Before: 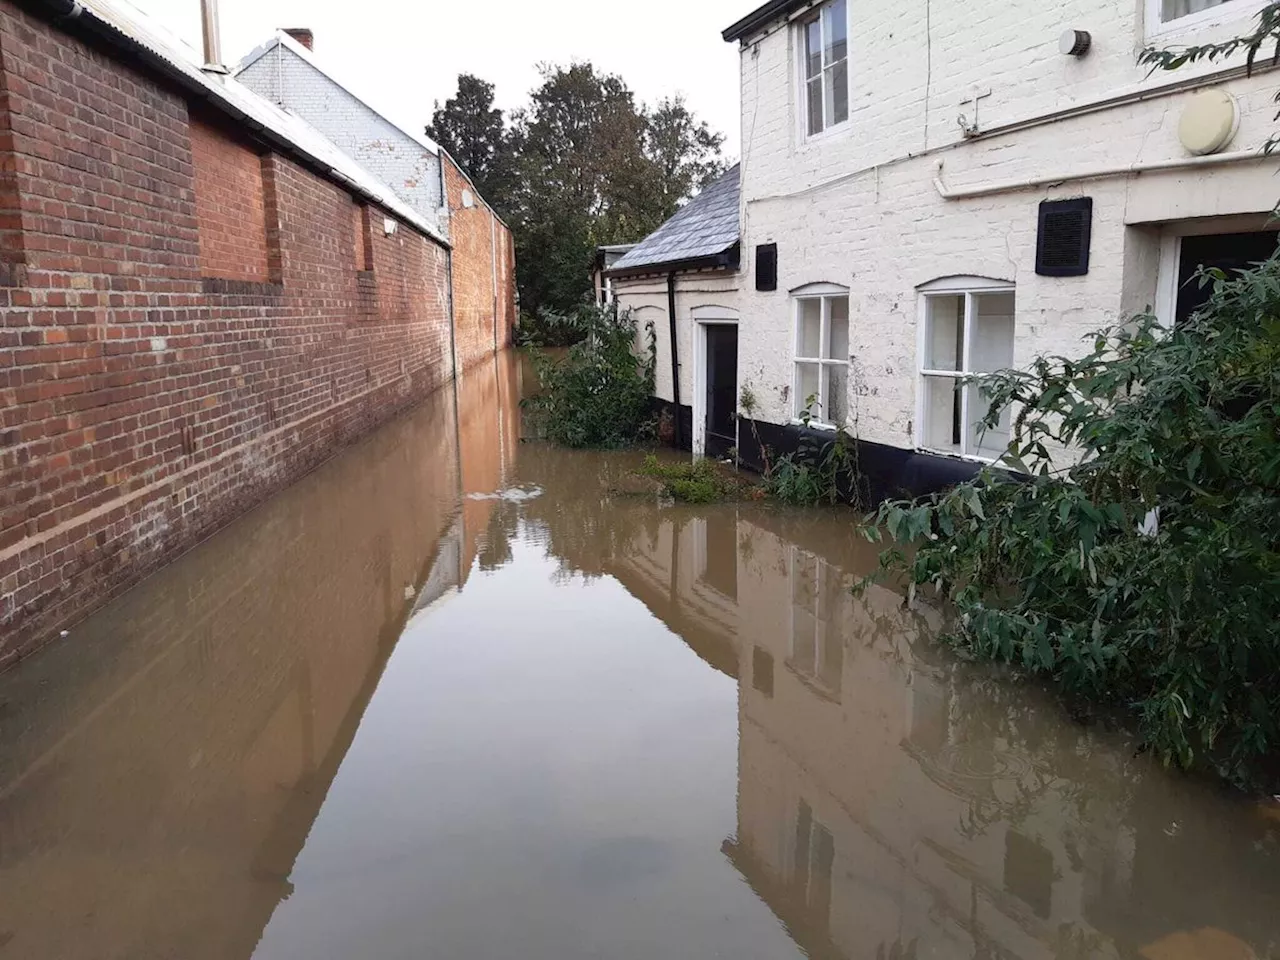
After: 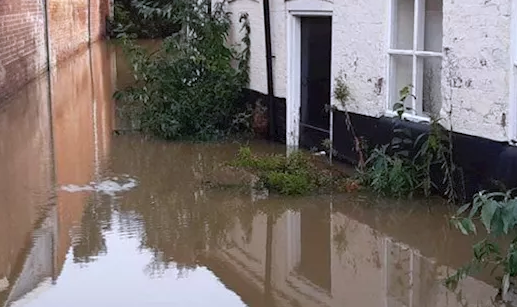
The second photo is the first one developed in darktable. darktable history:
crop: left 31.751%, top 32.172%, right 27.8%, bottom 35.83%
white balance: red 0.984, blue 1.059
